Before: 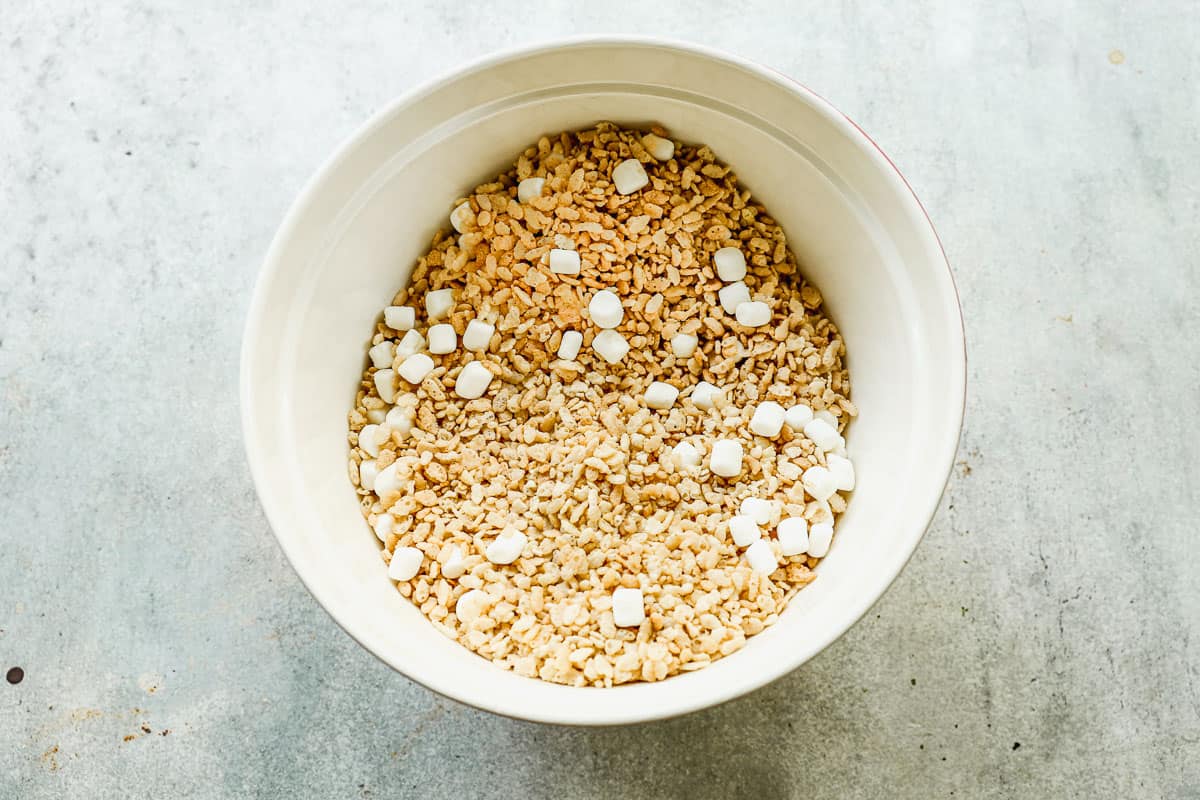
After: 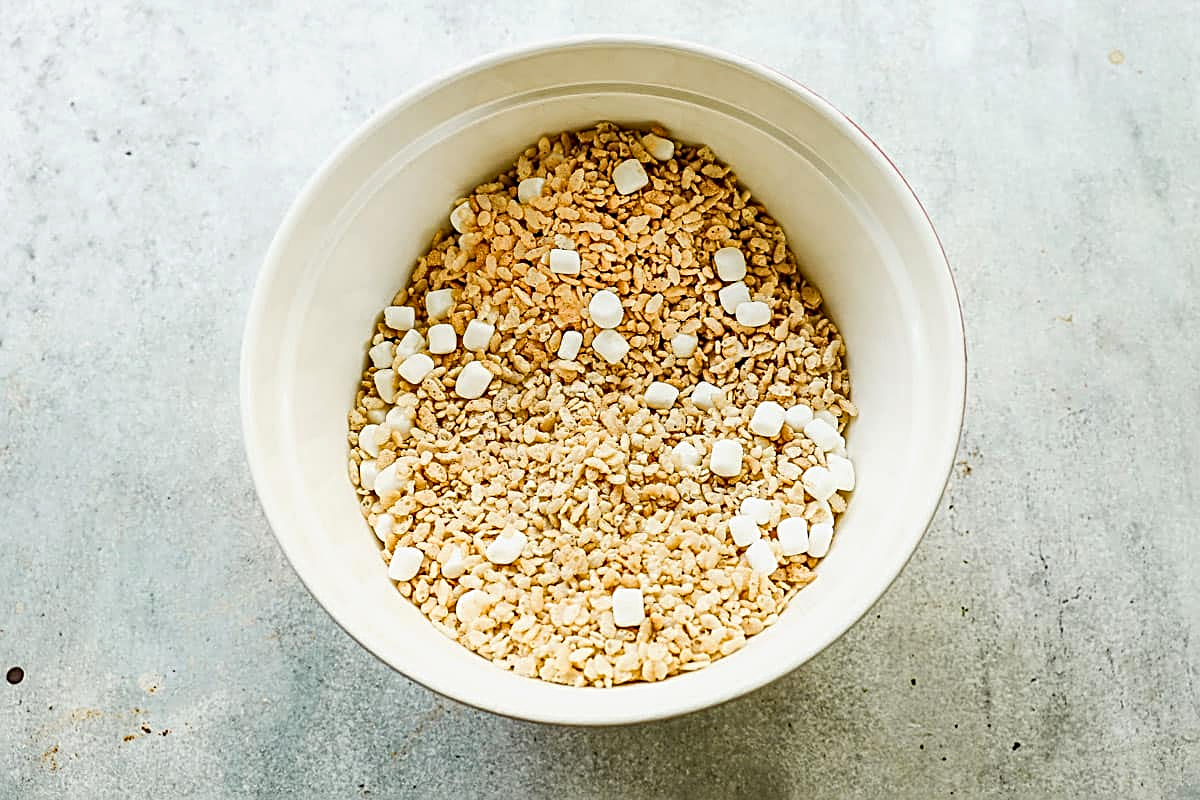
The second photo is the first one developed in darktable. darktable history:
sharpen: radius 2.53, amount 0.622
haze removal: adaptive false
